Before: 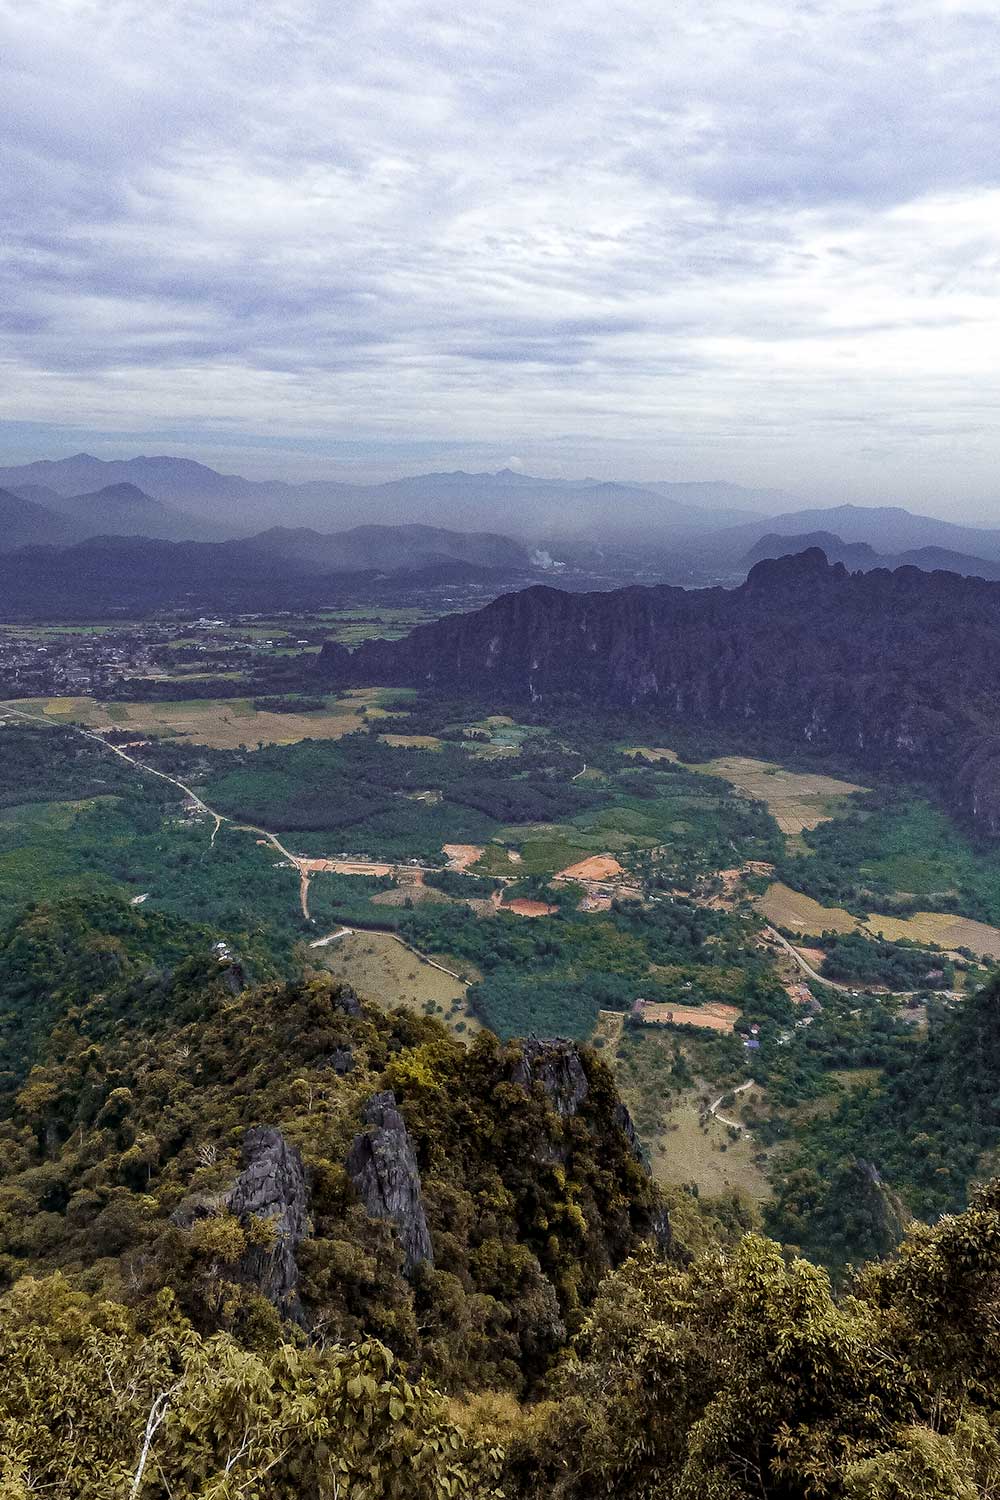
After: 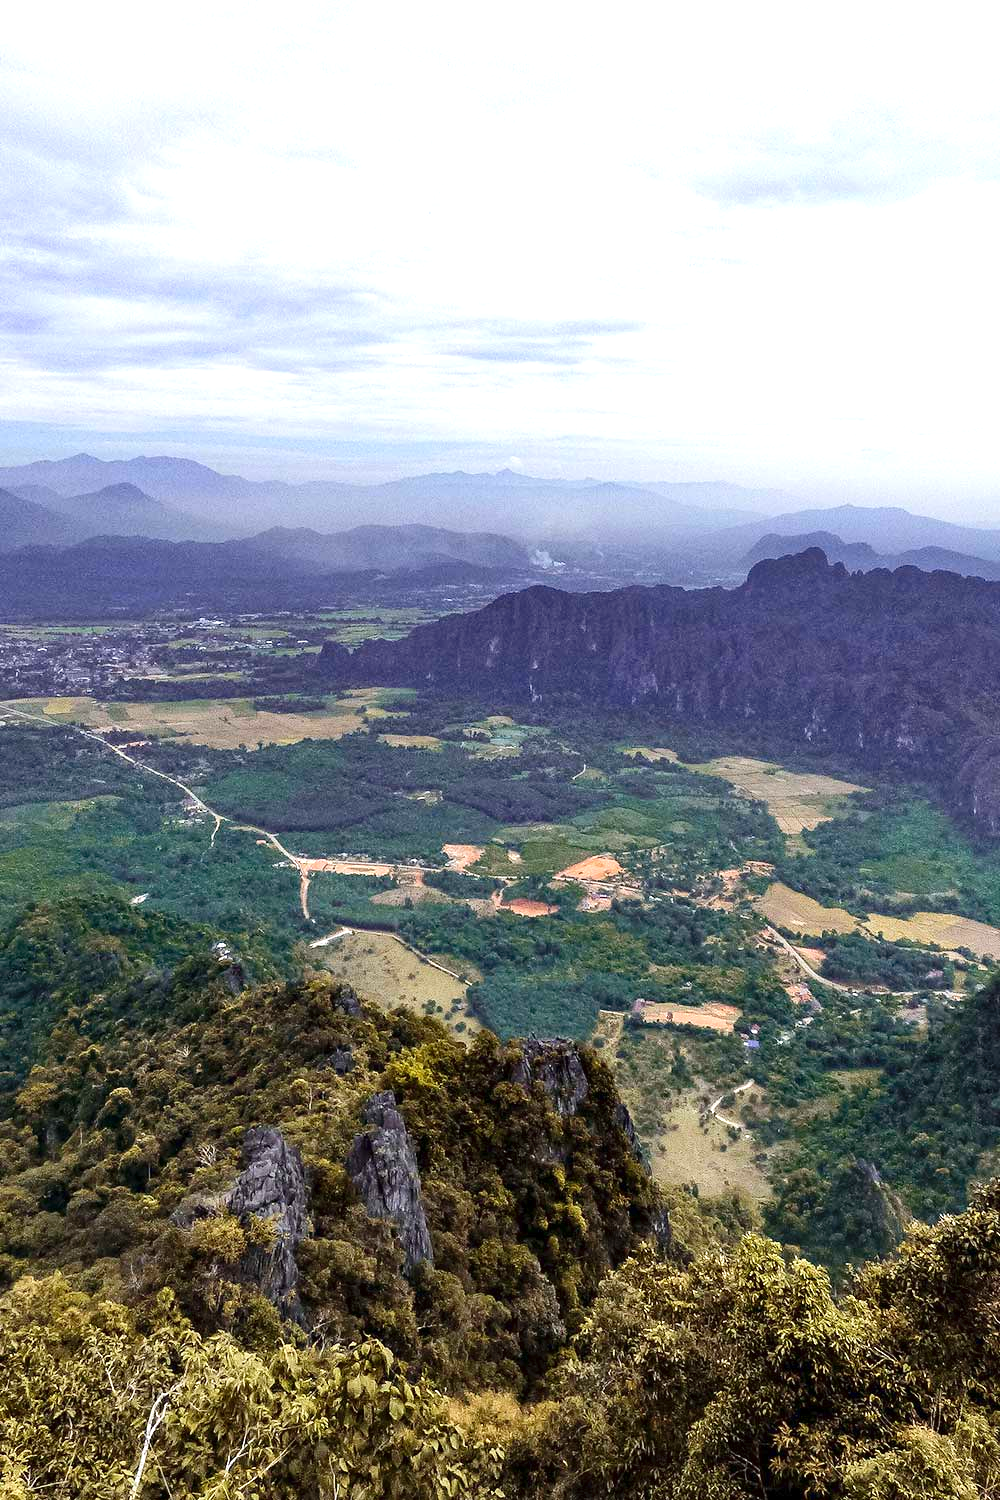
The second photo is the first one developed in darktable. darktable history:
tone equalizer: -8 EV -0.75 EV, -7 EV -0.7 EV, -6 EV -0.6 EV, -5 EV -0.4 EV, -3 EV 0.4 EV, -2 EV 0.6 EV, -1 EV 0.7 EV, +0 EV 0.75 EV, edges refinement/feathering 500, mask exposure compensation -1.57 EV, preserve details no
levels: levels [0, 0.43, 0.984]
